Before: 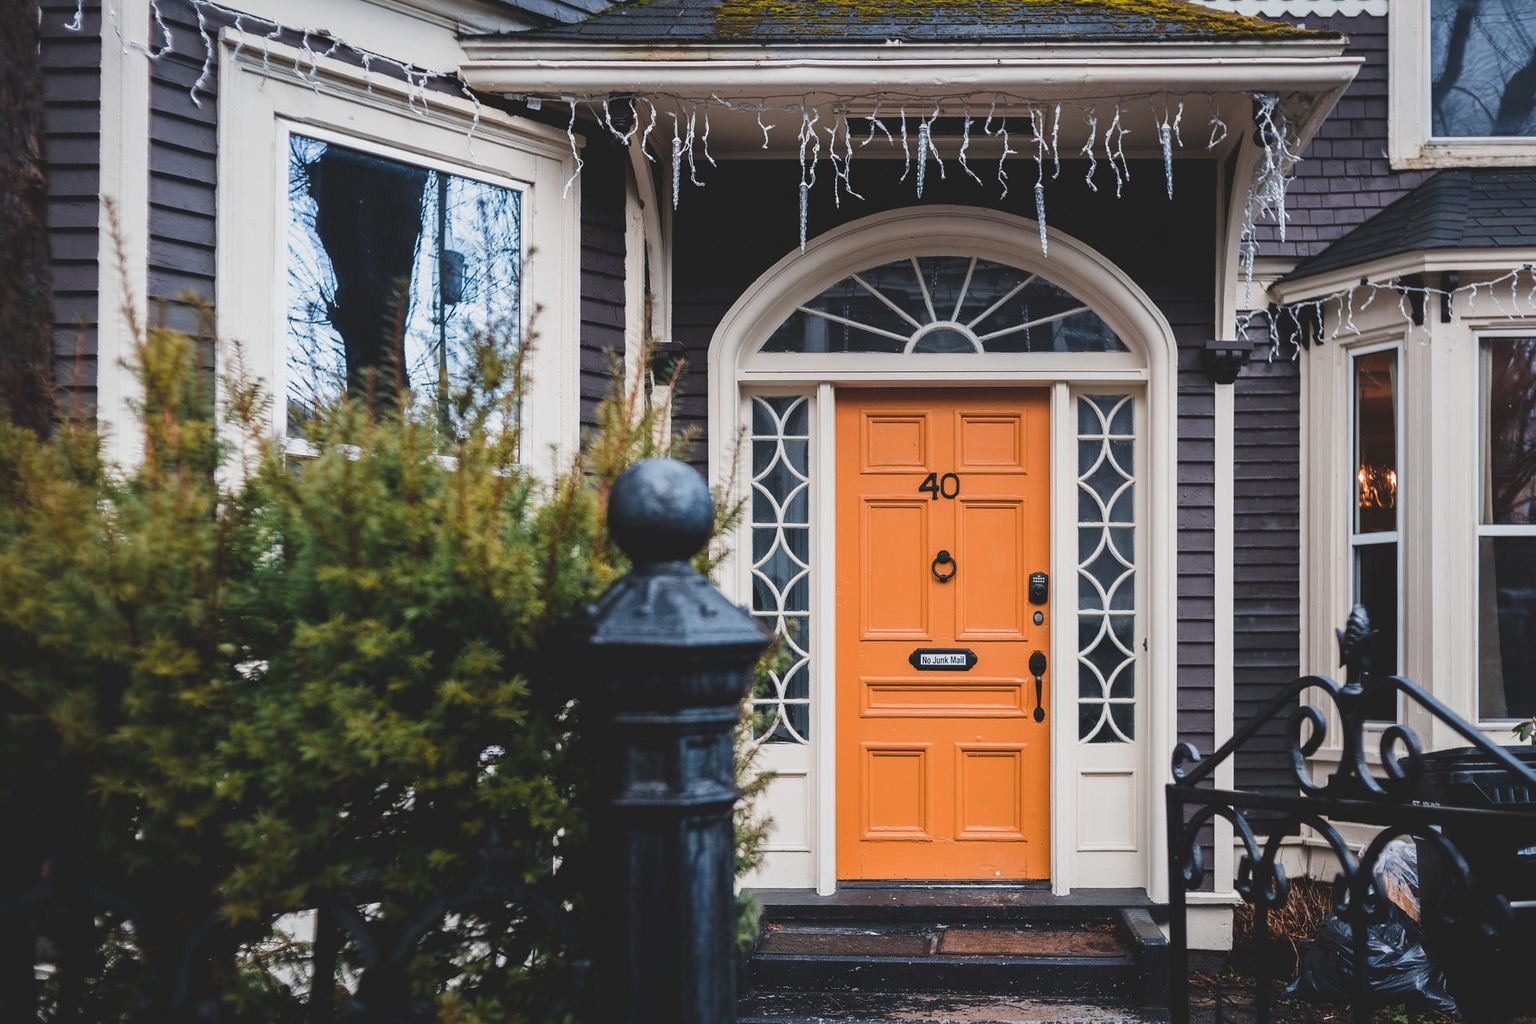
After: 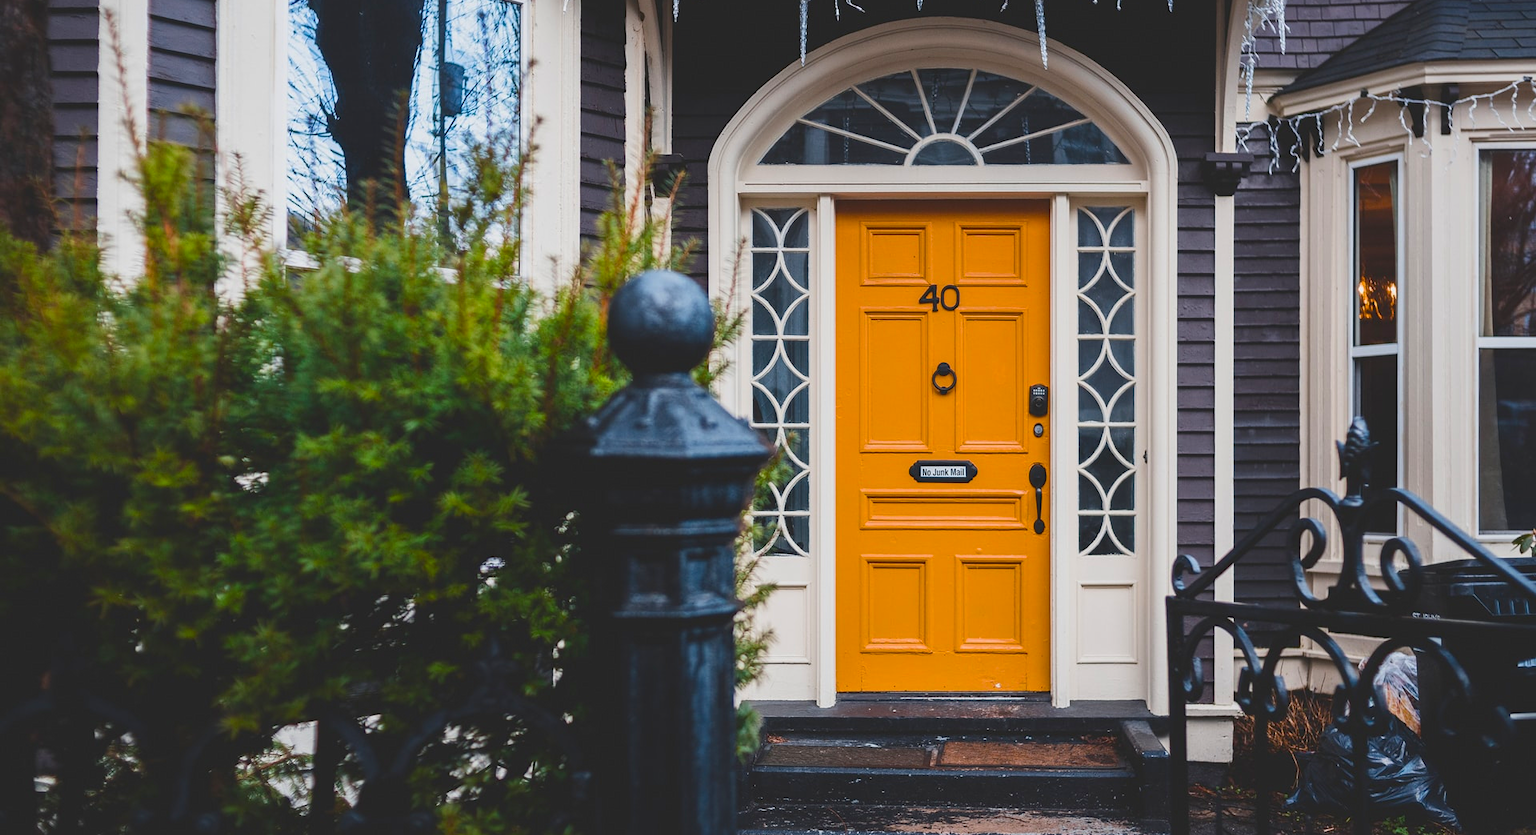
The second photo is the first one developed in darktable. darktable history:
exposure: exposure 0.074 EV, compensate highlight preservation false
crop and rotate: top 18.399%
color balance rgb: linear chroma grading › global chroma 7.888%, perceptual saturation grading › global saturation 25.504%, perceptual brilliance grading › global brilliance -18.522%, perceptual brilliance grading › highlights 28.056%, contrast -19.841%
color zones: curves: ch2 [(0, 0.5) (0.143, 0.517) (0.286, 0.571) (0.429, 0.522) (0.571, 0.5) (0.714, 0.5) (0.857, 0.5) (1, 0.5)]
